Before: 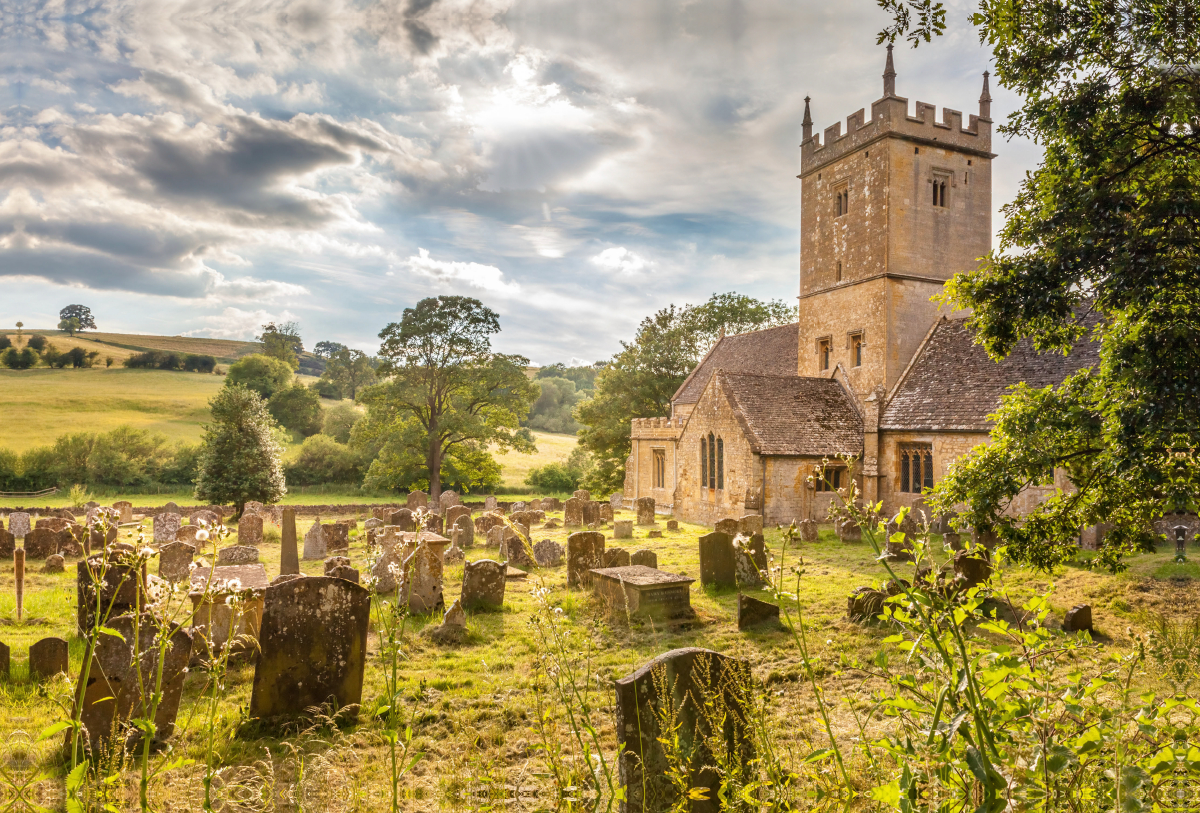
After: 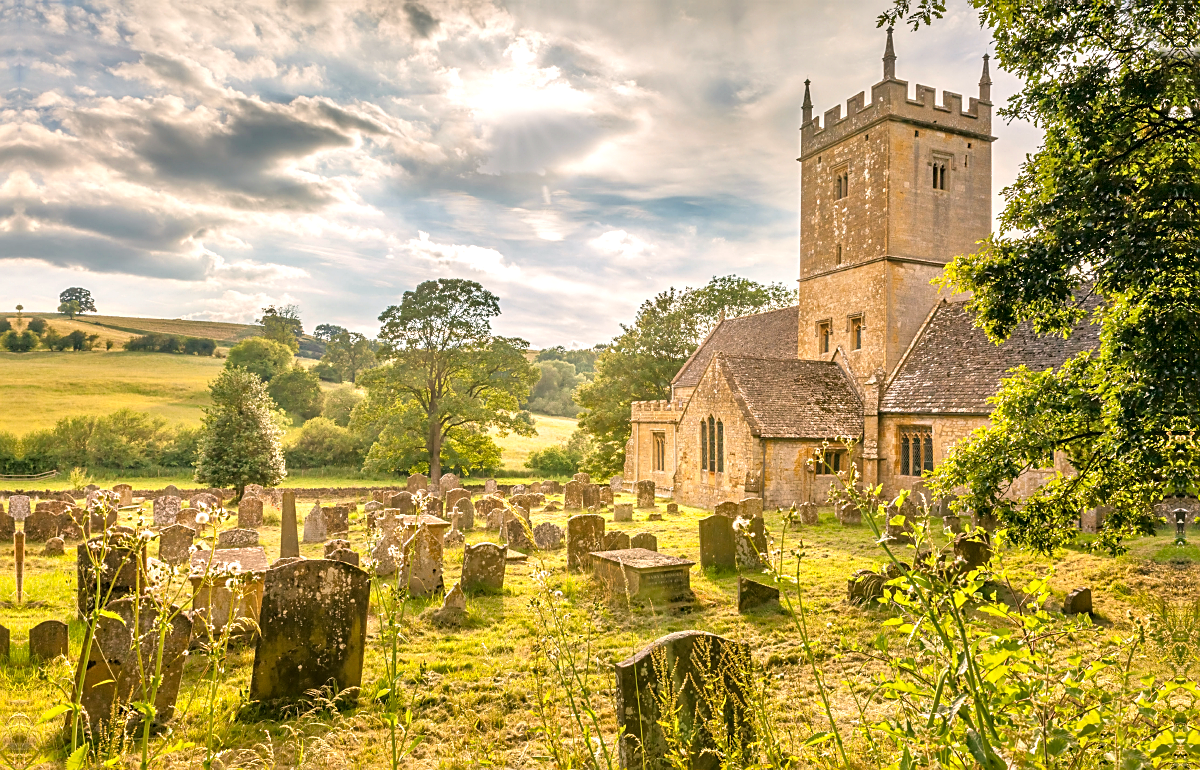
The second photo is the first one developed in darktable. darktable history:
sharpen: on, module defaults
tone equalizer: -8 EV 0.013 EV, -7 EV -0.019 EV, -6 EV 0.047 EV, -5 EV 0.054 EV, -4 EV 0.295 EV, -3 EV 0.639 EV, -2 EV 0.581 EV, -1 EV 0.204 EV, +0 EV 0.044 EV
exposure: exposure 0.202 EV, compensate highlight preservation false
crop and rotate: top 2.135%, bottom 3.037%
color correction: highlights a* 4.34, highlights b* 4.96, shadows a* -7.9, shadows b* 4.87
